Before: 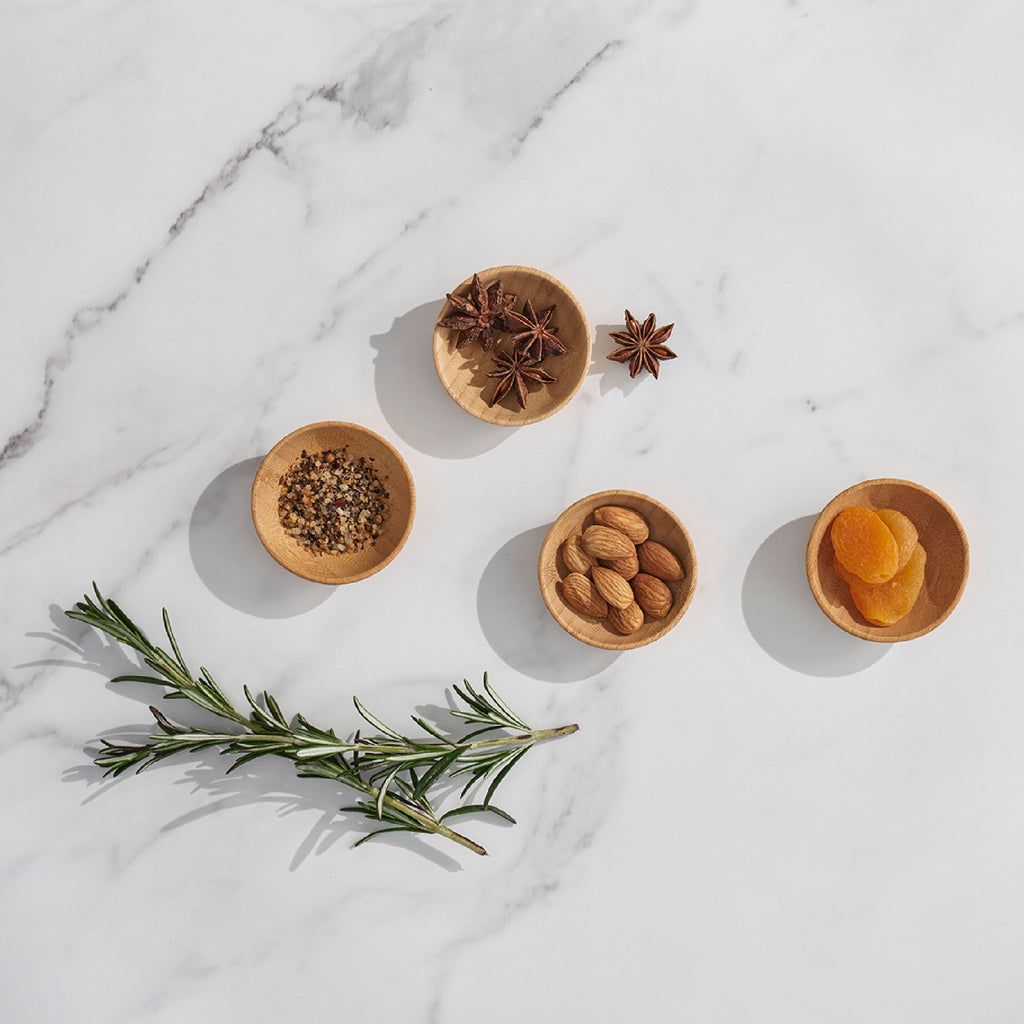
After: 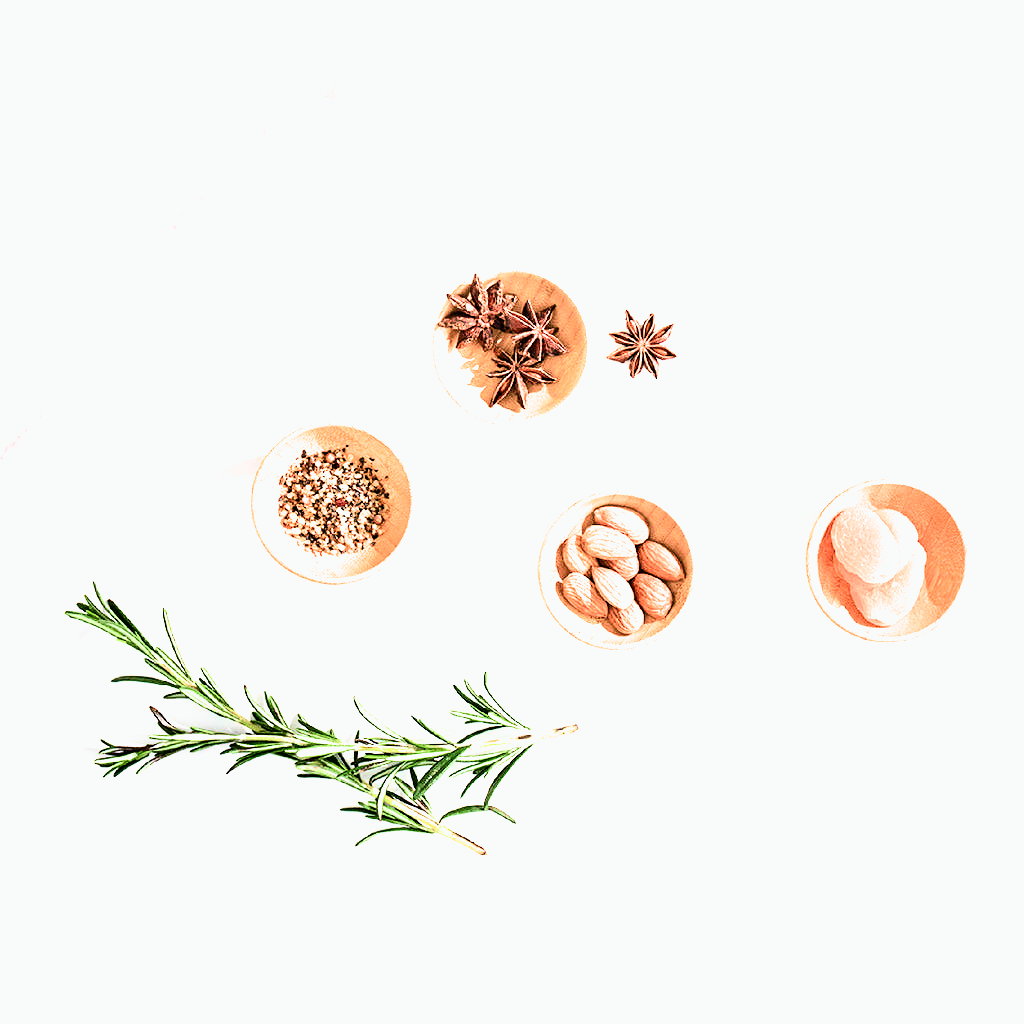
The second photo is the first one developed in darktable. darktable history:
tone curve: curves: ch0 [(0, 0.003) (0.044, 0.032) (0.12, 0.089) (0.197, 0.168) (0.281, 0.273) (0.468, 0.548) (0.588, 0.71) (0.701, 0.815) (0.86, 0.922) (1, 0.982)]; ch1 [(0, 0) (0.247, 0.215) (0.433, 0.382) (0.466, 0.426) (0.493, 0.481) (0.501, 0.5) (0.517, 0.524) (0.557, 0.582) (0.598, 0.651) (0.671, 0.735) (0.796, 0.85) (1, 1)]; ch2 [(0, 0) (0.249, 0.216) (0.357, 0.317) (0.448, 0.432) (0.478, 0.492) (0.498, 0.499) (0.517, 0.53) (0.537, 0.57) (0.569, 0.623) (0.61, 0.663) (0.706, 0.75) (0.808, 0.809) (0.991, 0.968)], color space Lab, independent channels, preserve colors none
exposure: black level correction 0, exposure 1.741 EV, compensate exposure bias true, compensate highlight preservation false
filmic rgb: black relative exposure -3.63 EV, white relative exposure 2.16 EV, hardness 3.62
